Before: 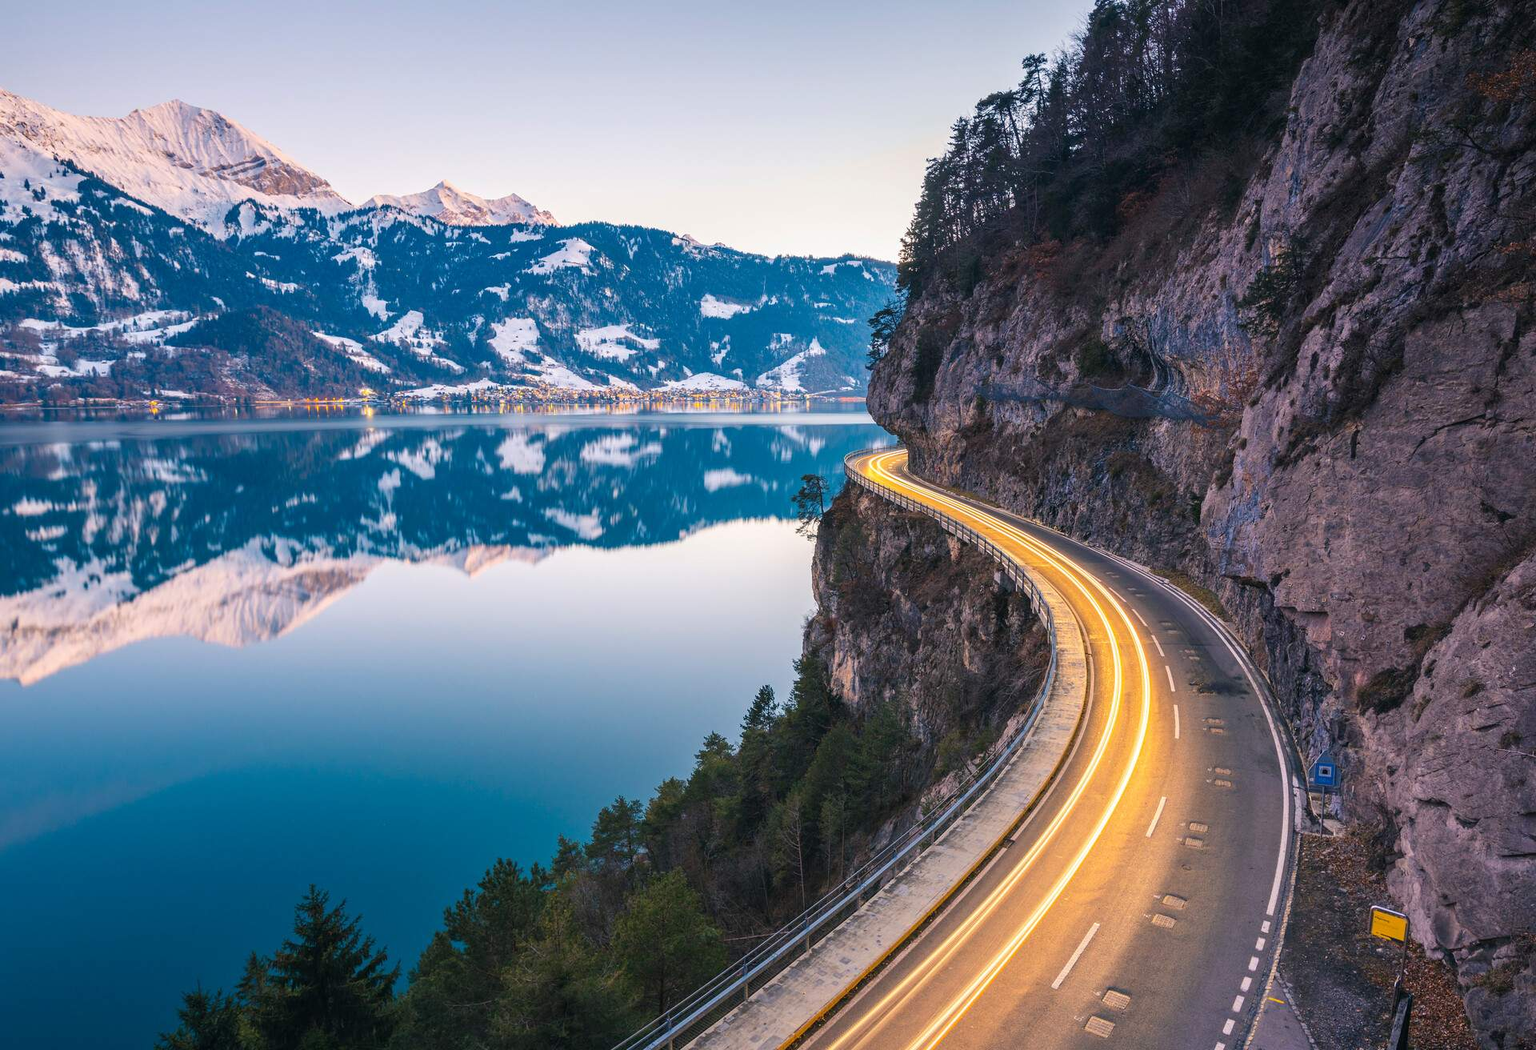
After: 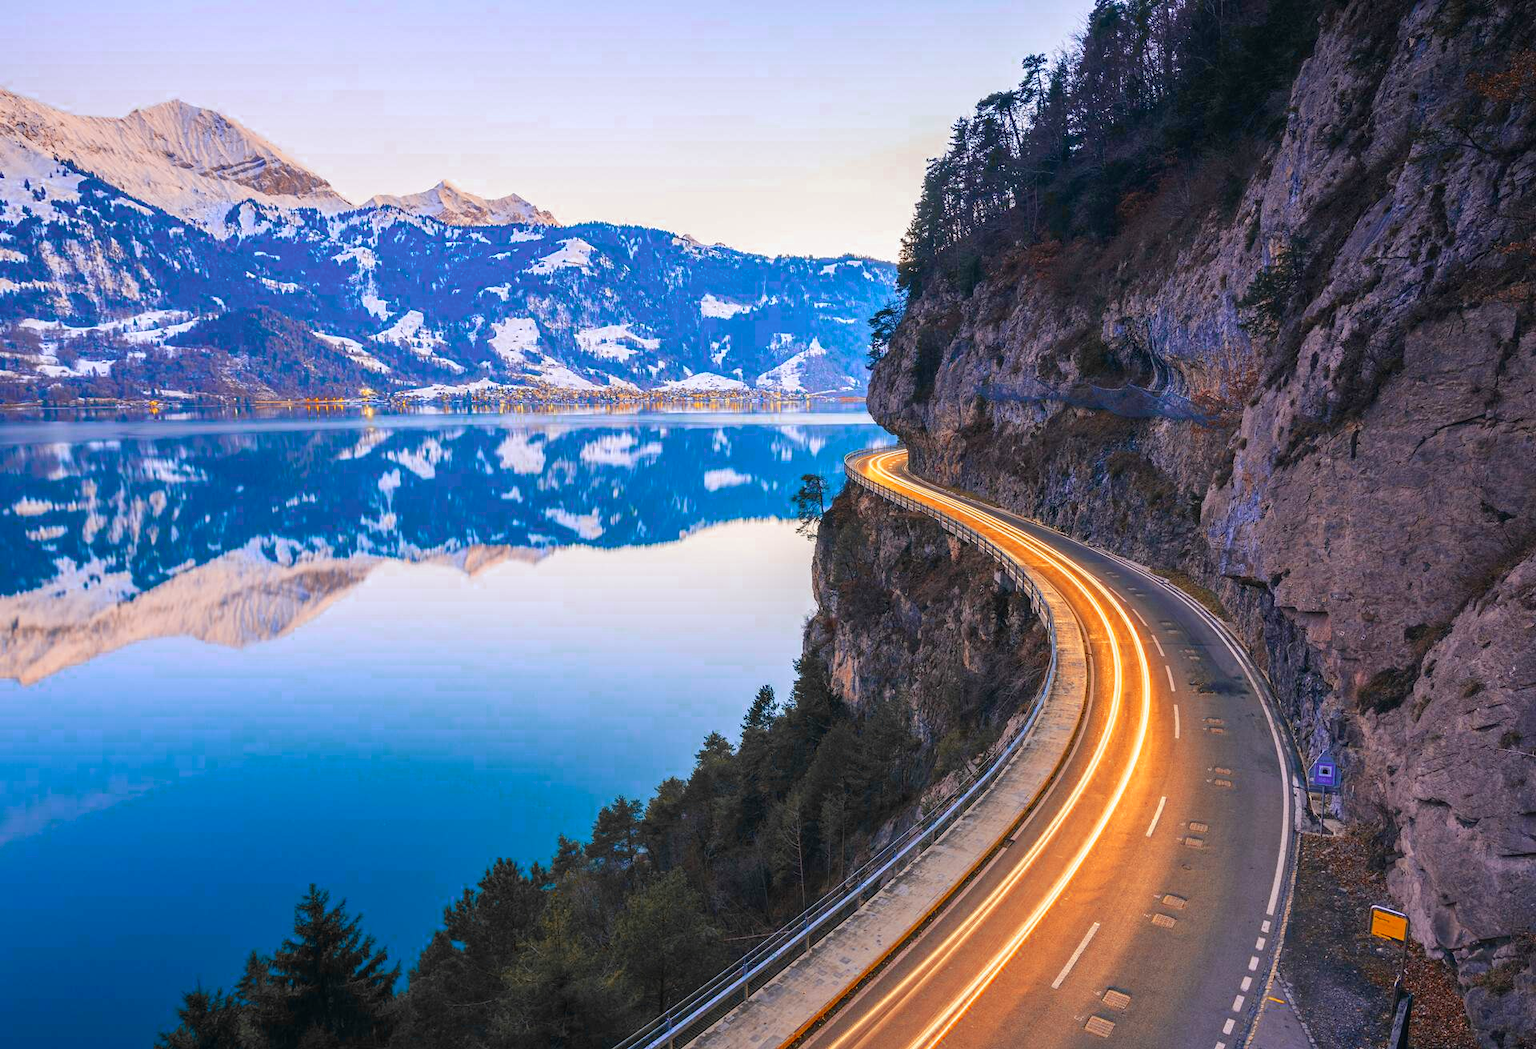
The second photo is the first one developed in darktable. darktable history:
color zones: curves: ch0 [(0, 0.363) (0.128, 0.373) (0.25, 0.5) (0.402, 0.407) (0.521, 0.525) (0.63, 0.559) (0.729, 0.662) (0.867, 0.471)]; ch1 [(0, 0.515) (0.136, 0.618) (0.25, 0.5) (0.378, 0) (0.516, 0) (0.622, 0.593) (0.737, 0.819) (0.87, 0.593)]; ch2 [(0, 0.529) (0.128, 0.471) (0.282, 0.451) (0.386, 0.662) (0.516, 0.525) (0.633, 0.554) (0.75, 0.62) (0.875, 0.441)]
